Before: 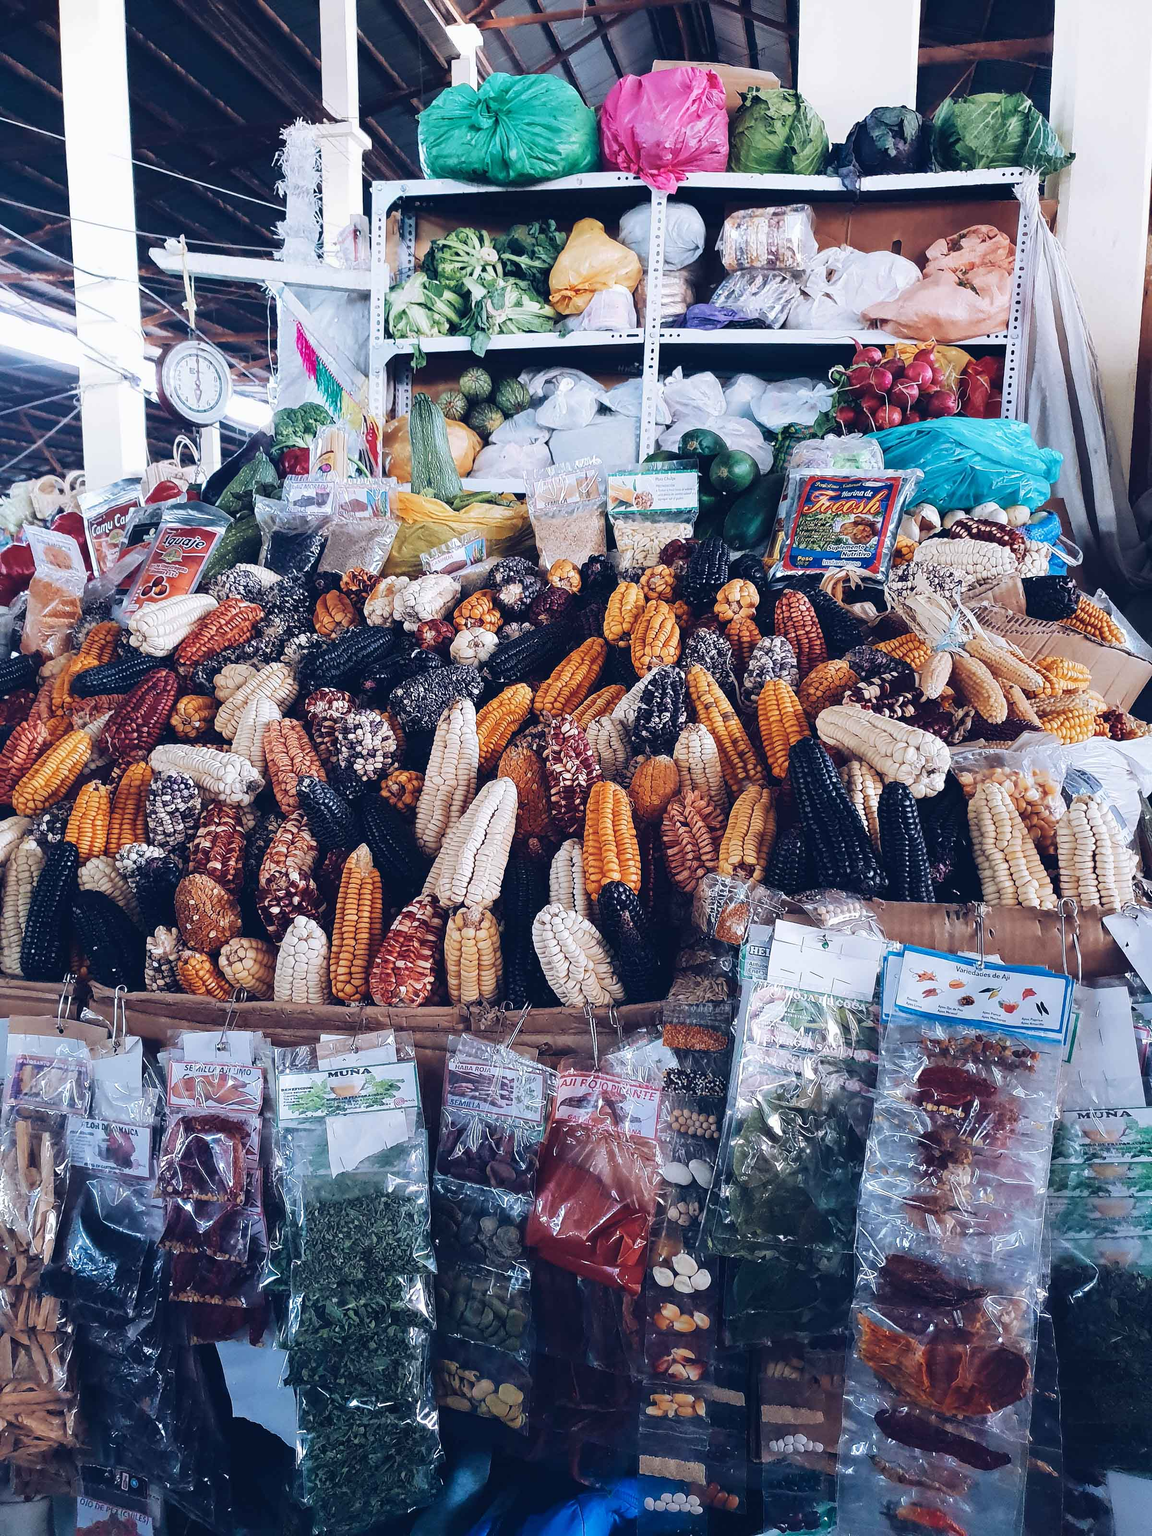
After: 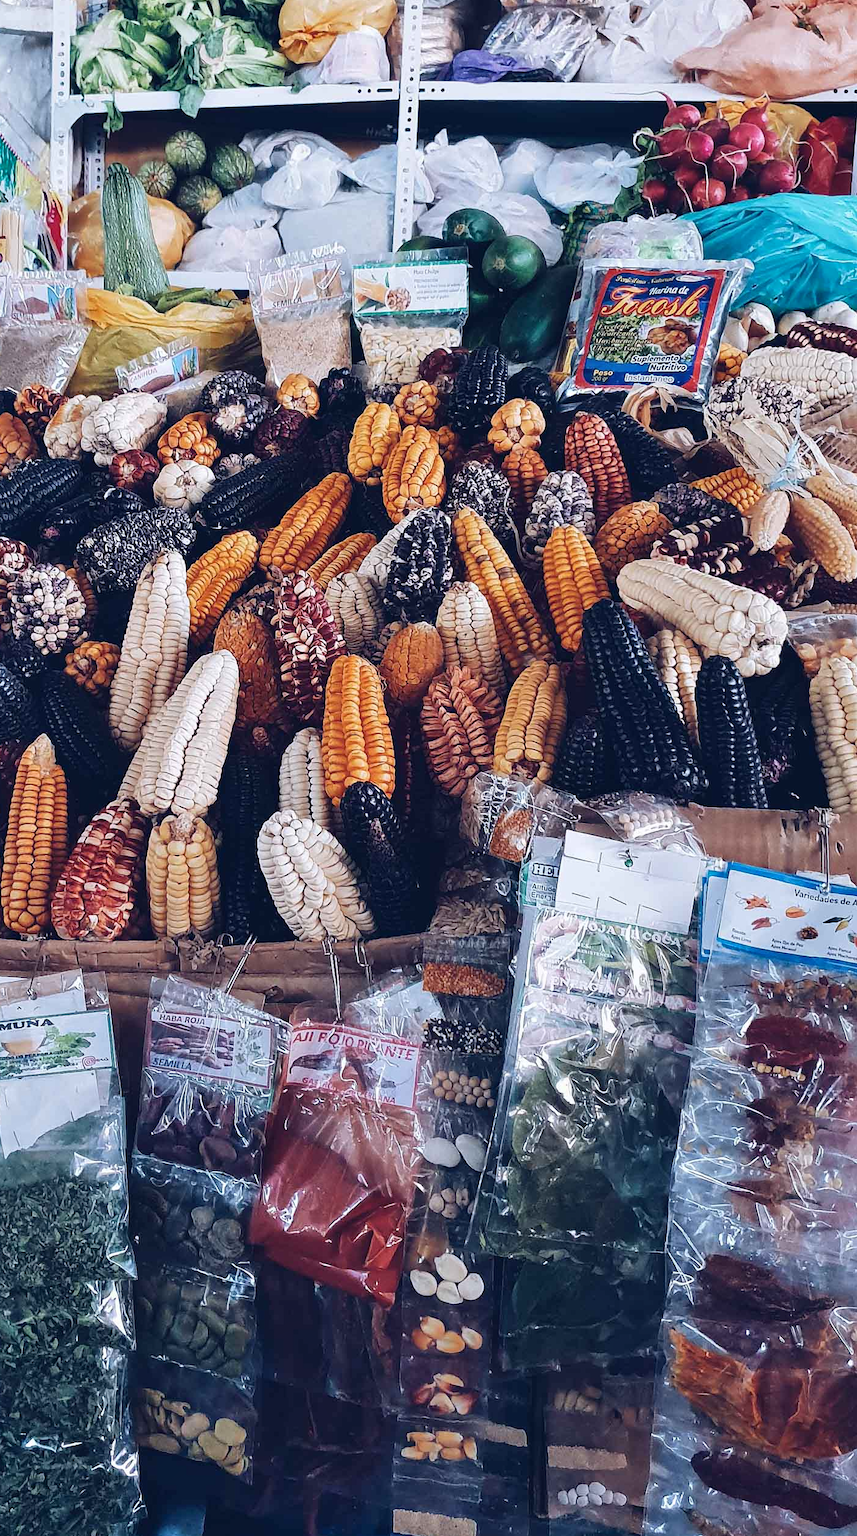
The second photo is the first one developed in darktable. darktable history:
shadows and highlights: shadows 33.27, highlights -46.46, compress 49.88%, soften with gaussian
crop and rotate: left 28.619%, top 17.228%, right 12.671%, bottom 3.853%
